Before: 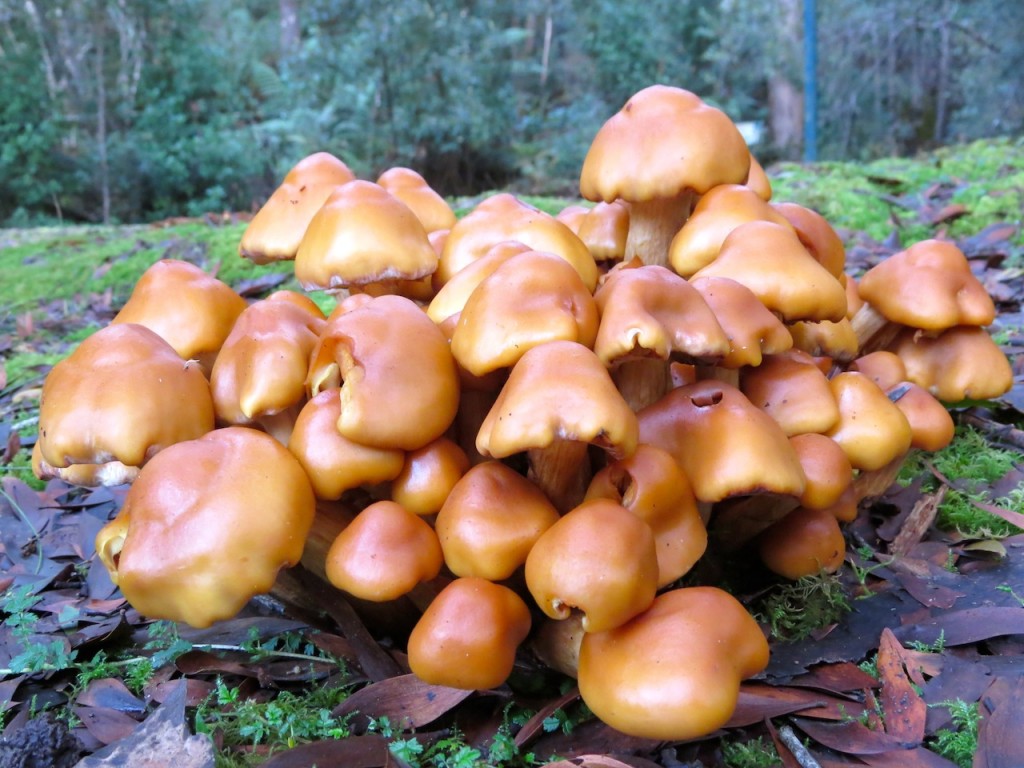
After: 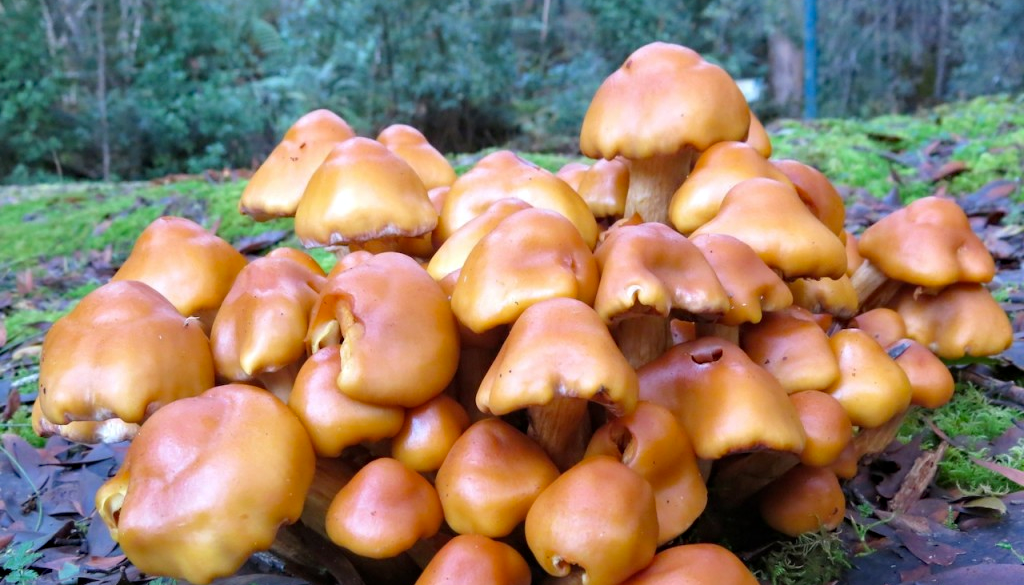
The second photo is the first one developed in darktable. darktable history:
crop: top 5.602%, bottom 18.152%
haze removal: compatibility mode true, adaptive false
